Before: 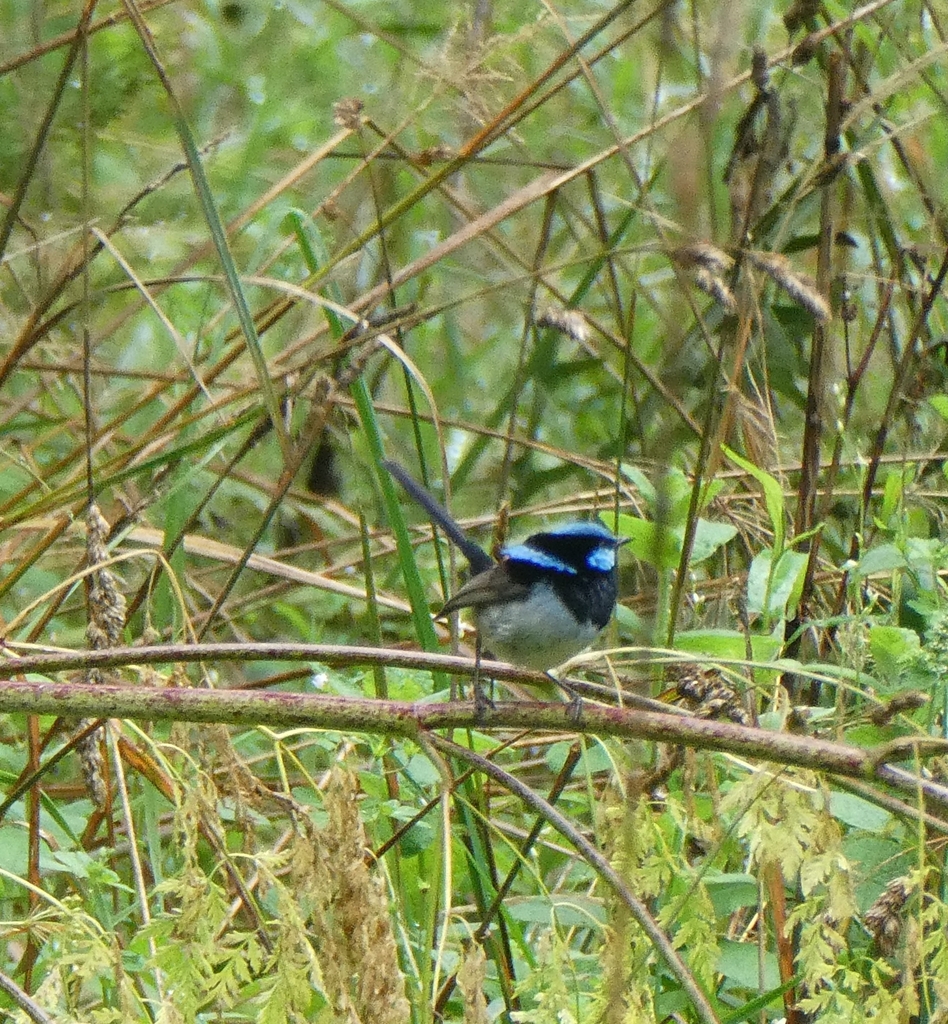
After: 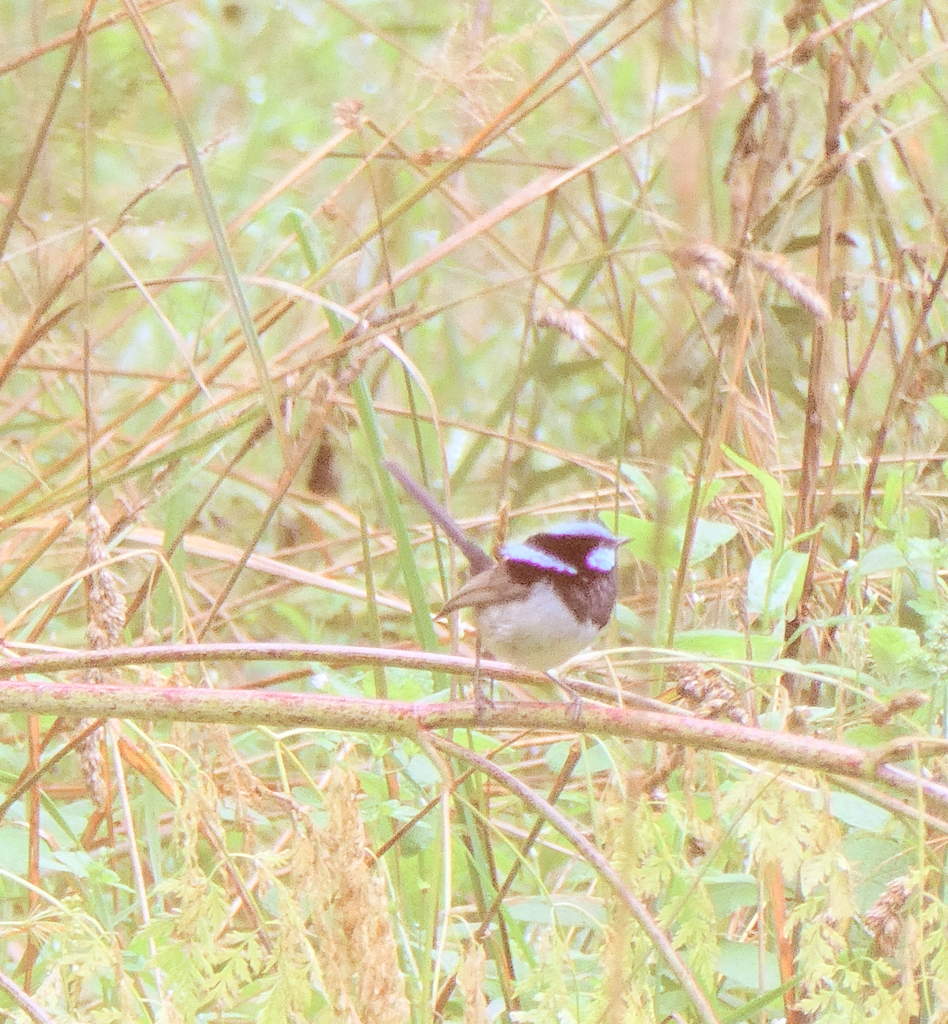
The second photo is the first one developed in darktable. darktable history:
contrast brightness saturation: brightness 0.99
exposure: black level correction 0.002, compensate exposure bias true, compensate highlight preservation false
color correction: highlights a* 9.46, highlights b* 8.61, shadows a* 39.53, shadows b* 39.7, saturation 0.772
color calibration: gray › normalize channels true, illuminant custom, x 0.391, y 0.392, temperature 3858.55 K, gamut compression 0.005
